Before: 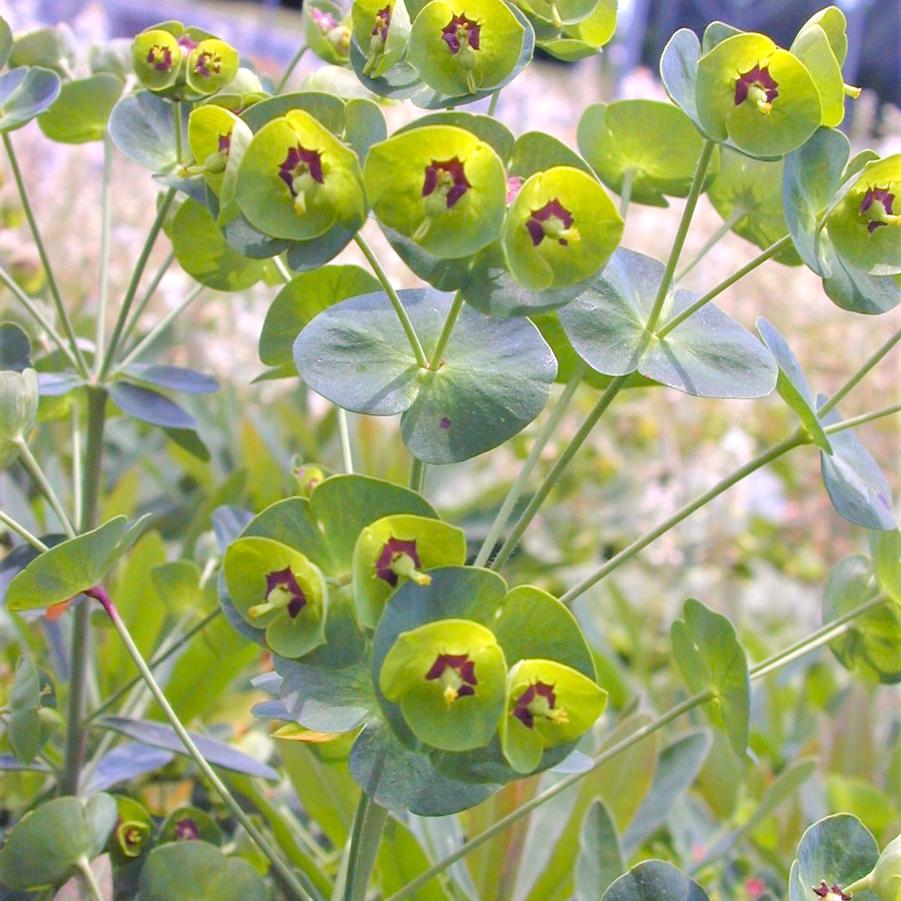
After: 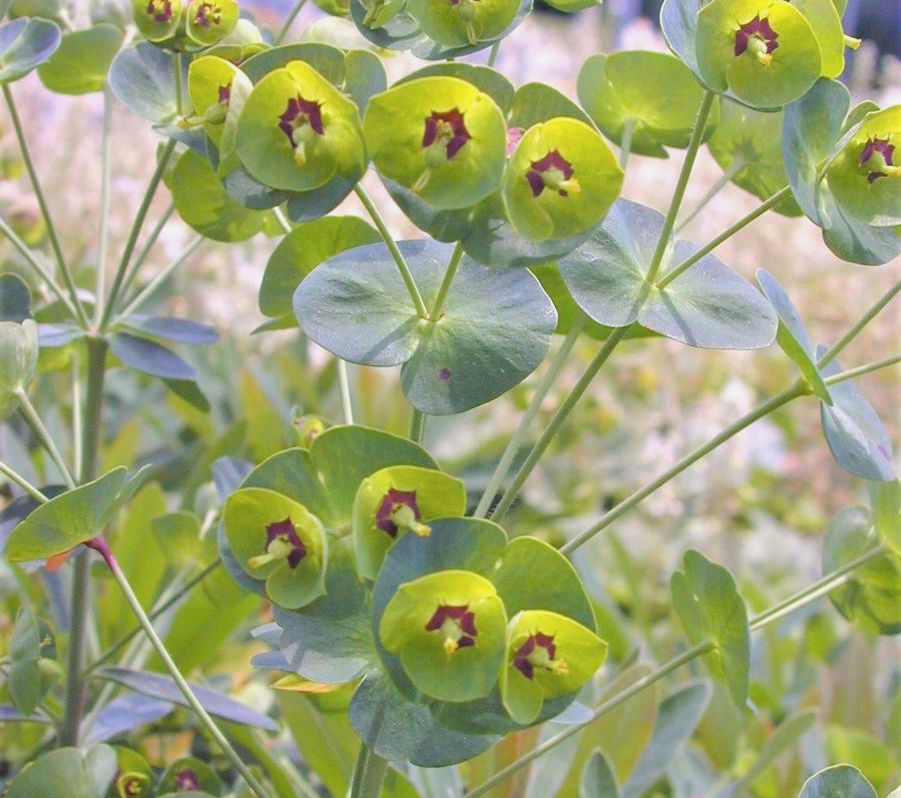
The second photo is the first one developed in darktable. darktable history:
contrast brightness saturation: contrast -0.091, saturation -0.082
crop and rotate: top 5.528%, bottom 5.887%
